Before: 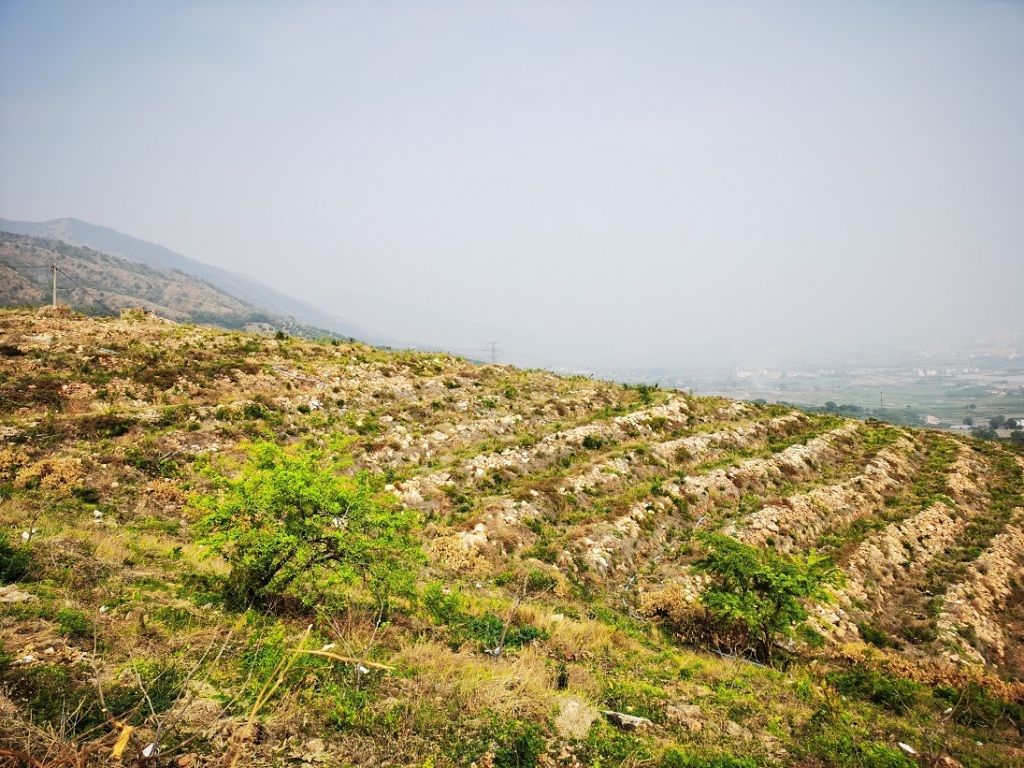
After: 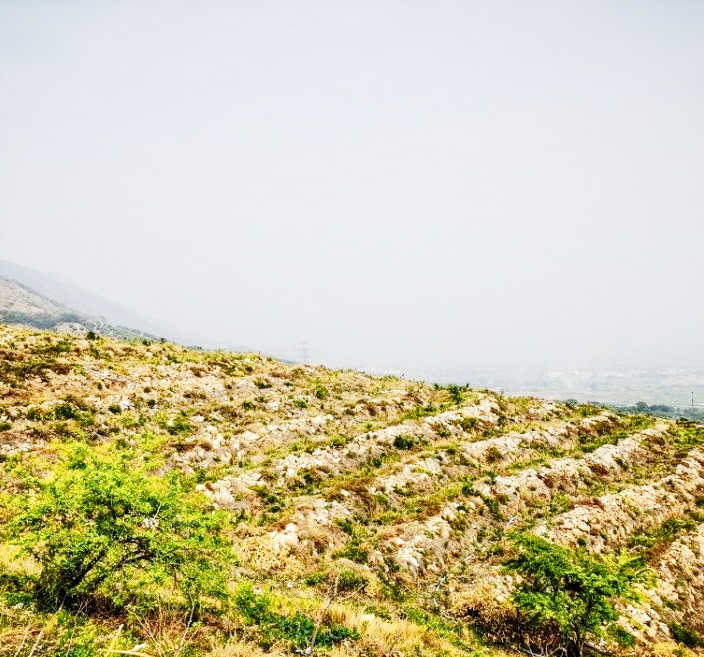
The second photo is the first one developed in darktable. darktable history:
crop: left 18.466%, right 12.344%, bottom 14.408%
local contrast: highlights 62%, detail 143%, midtone range 0.432
tone curve: curves: ch0 [(0, 0.012) (0.052, 0.04) (0.107, 0.086) (0.276, 0.265) (0.461, 0.531) (0.718, 0.79) (0.921, 0.909) (0.999, 0.951)]; ch1 [(0, 0) (0.339, 0.298) (0.402, 0.363) (0.444, 0.415) (0.485, 0.469) (0.494, 0.493) (0.504, 0.501) (0.525, 0.534) (0.555, 0.587) (0.594, 0.647) (1, 1)]; ch2 [(0, 0) (0.48, 0.48) (0.504, 0.5) (0.535, 0.557) (0.581, 0.623) (0.649, 0.683) (0.824, 0.815) (1, 1)], preserve colors none
shadows and highlights: shadows -0.999, highlights 40.57
